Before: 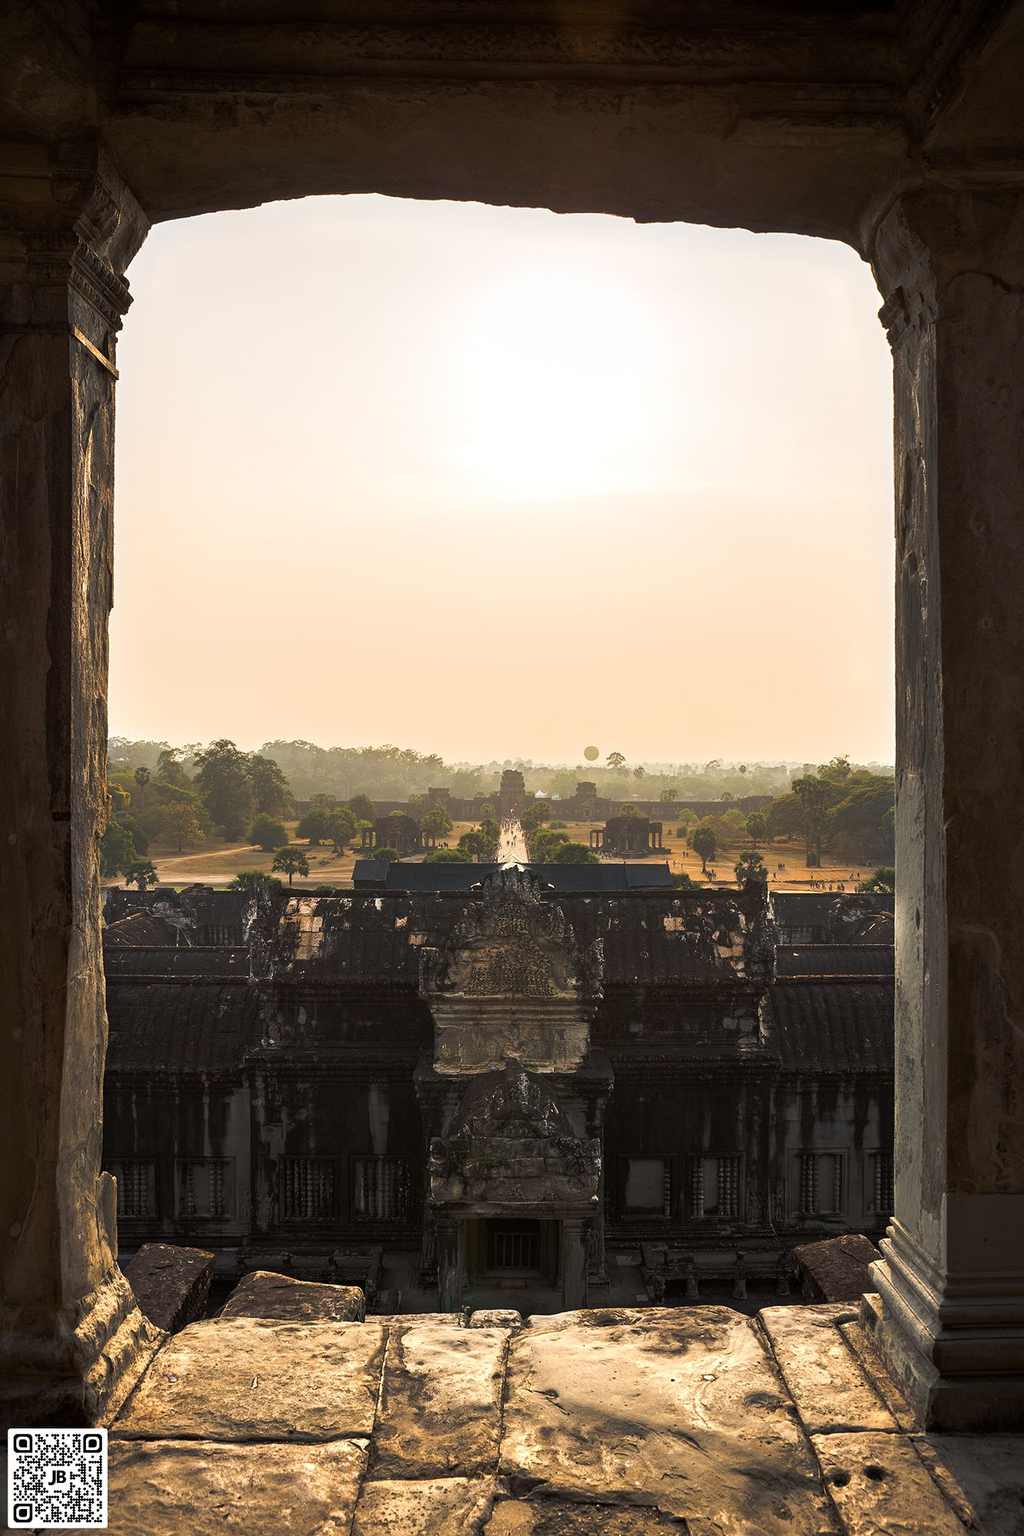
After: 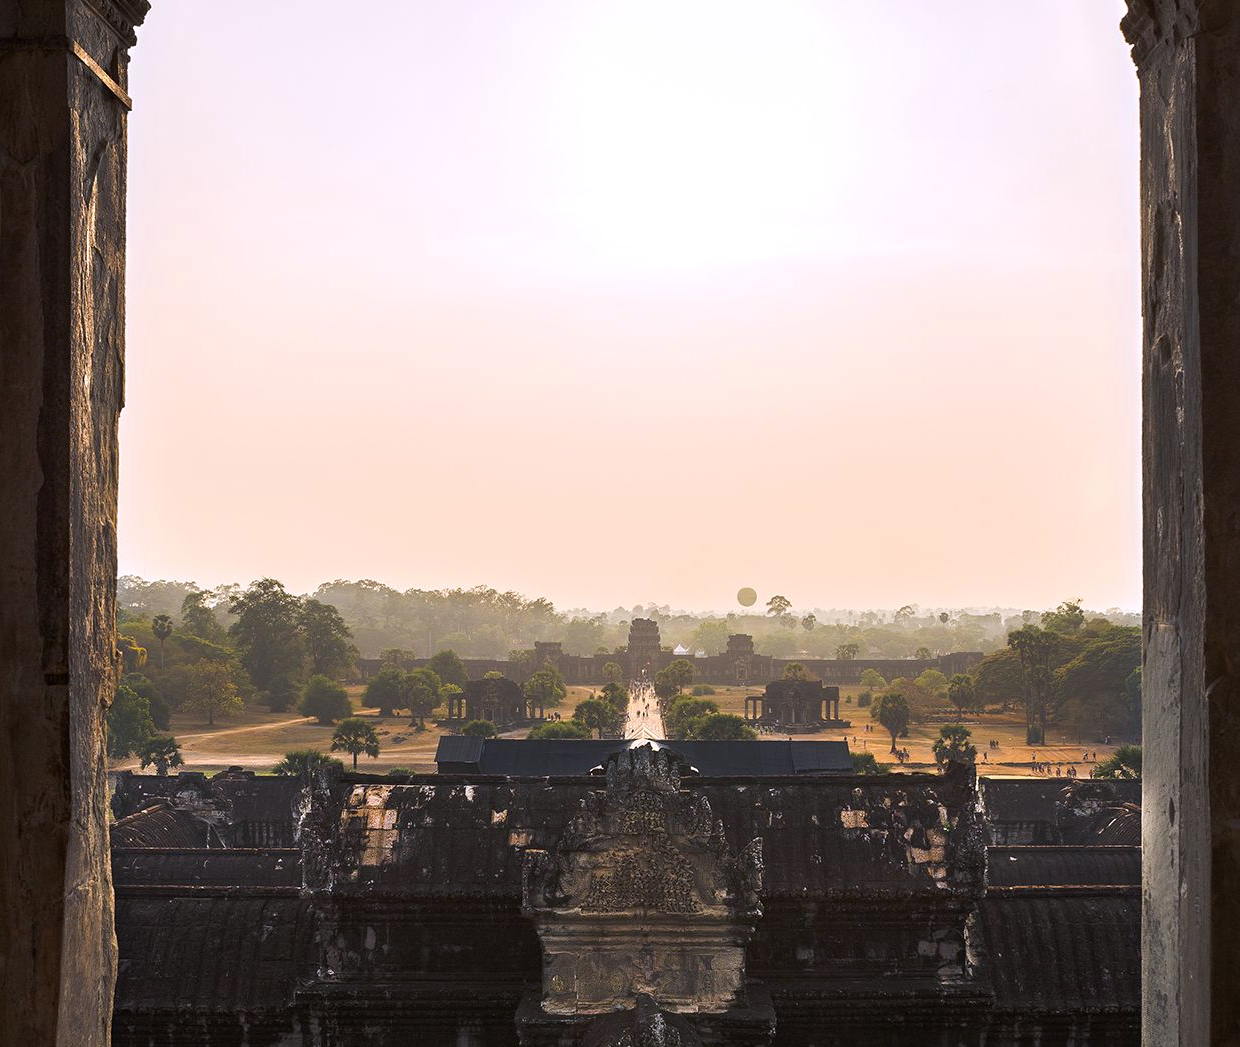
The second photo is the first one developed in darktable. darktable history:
crop: left 1.744%, top 19.225%, right 5.069%, bottom 28.357%
white balance: red 1.004, blue 1.096
